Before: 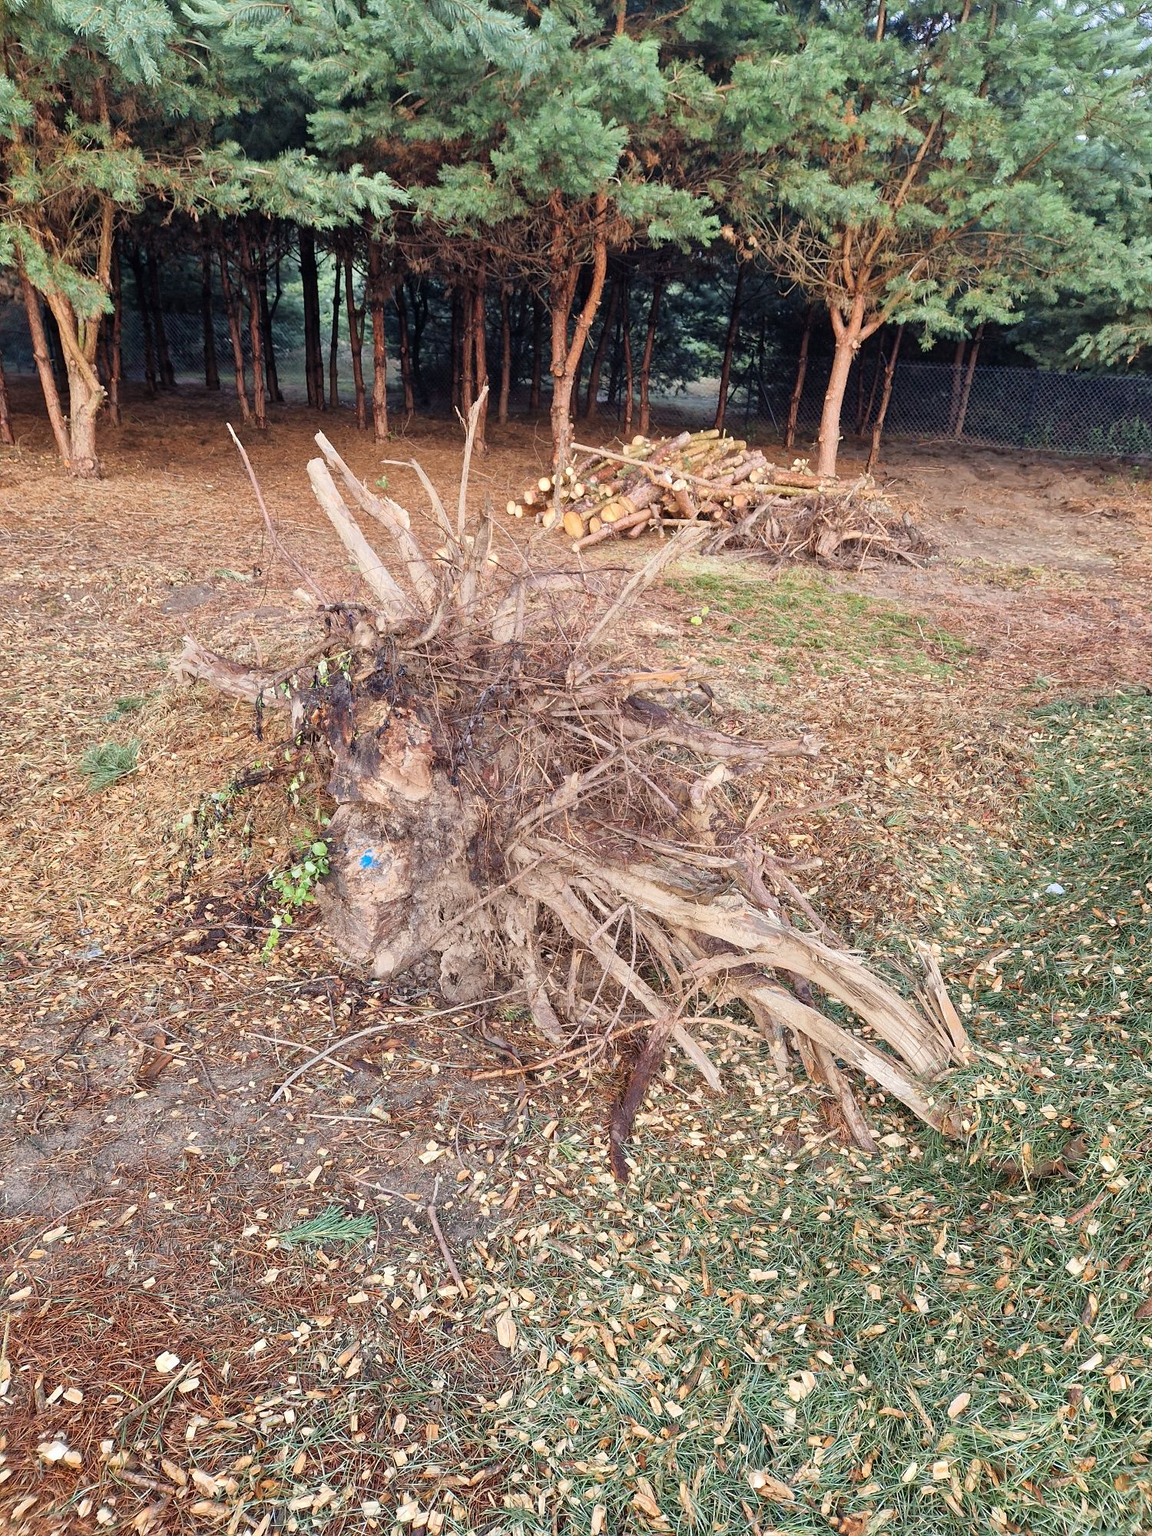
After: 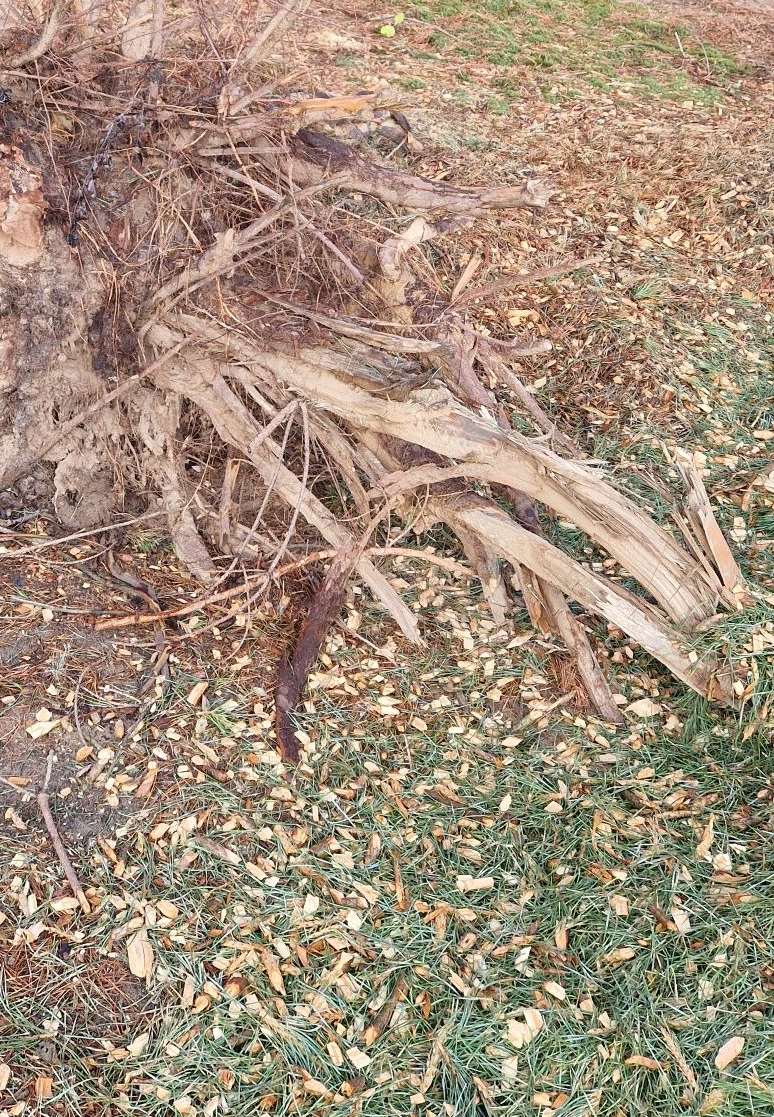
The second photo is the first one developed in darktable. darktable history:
crop: left 34.619%, top 38.893%, right 13.753%, bottom 5.216%
